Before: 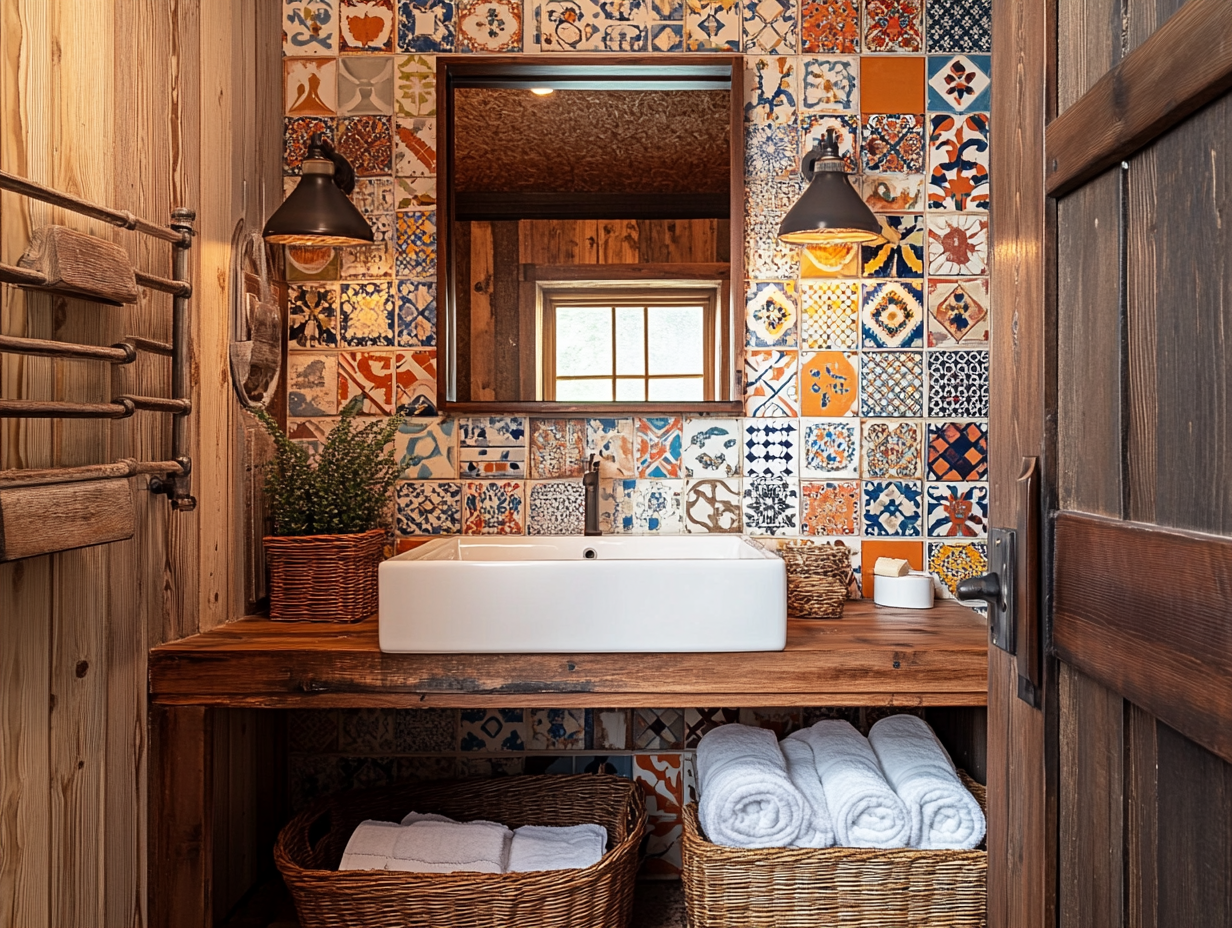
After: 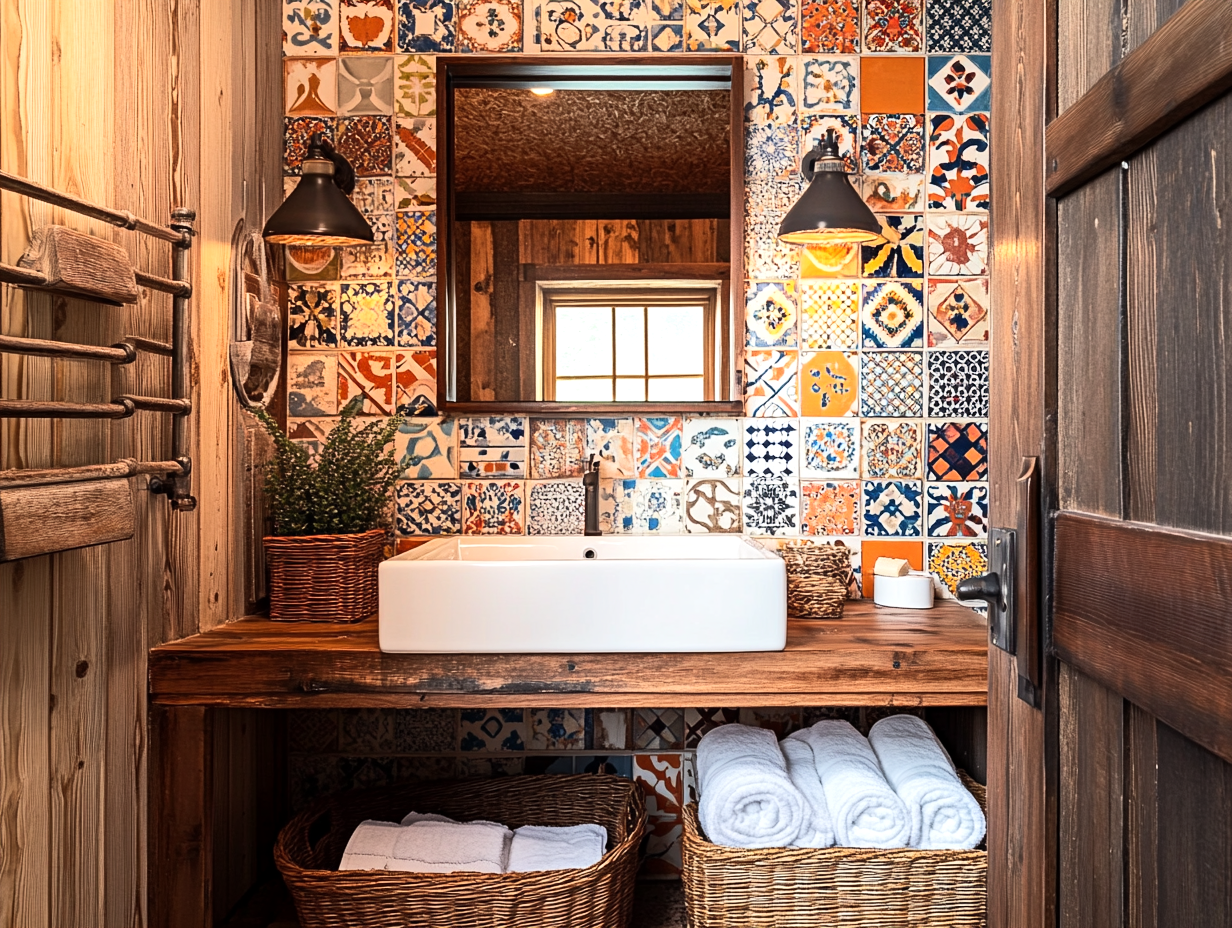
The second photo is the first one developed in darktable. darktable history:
tone equalizer: -8 EV 0.022 EV, -7 EV -0.008 EV, -6 EV 0.036 EV, -5 EV 0.029 EV, -4 EV 0.315 EV, -3 EV 0.674 EV, -2 EV 0.589 EV, -1 EV 0.208 EV, +0 EV 0.049 EV, edges refinement/feathering 500, mask exposure compensation -1.57 EV, preserve details no
